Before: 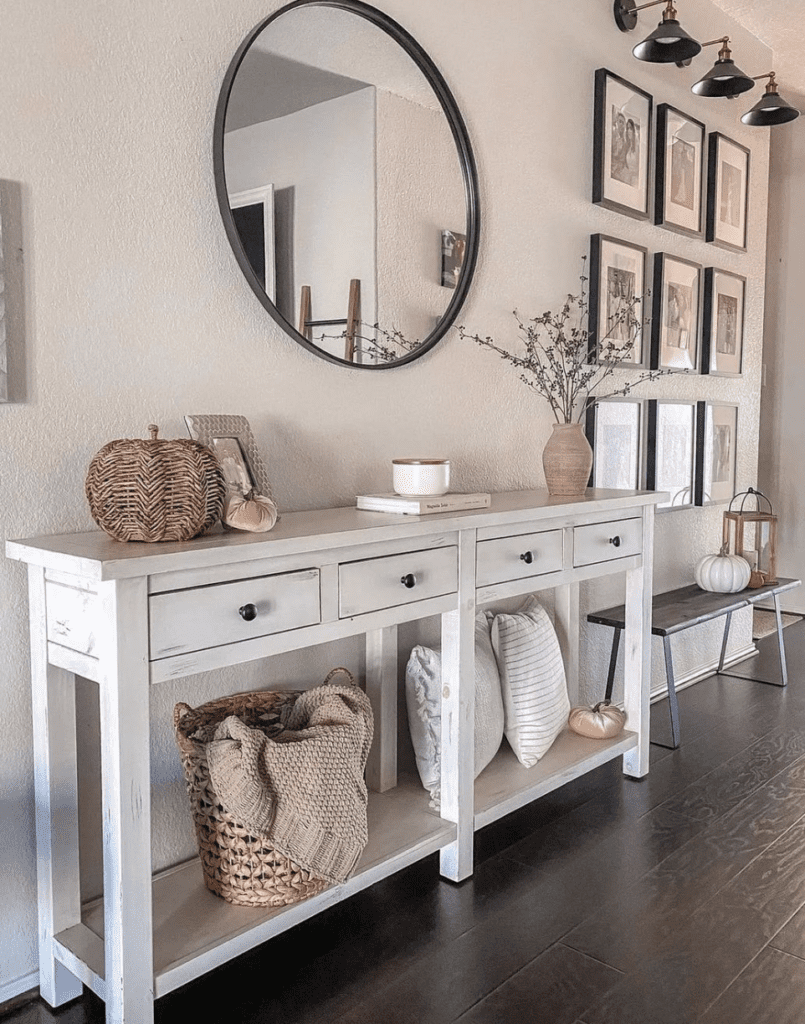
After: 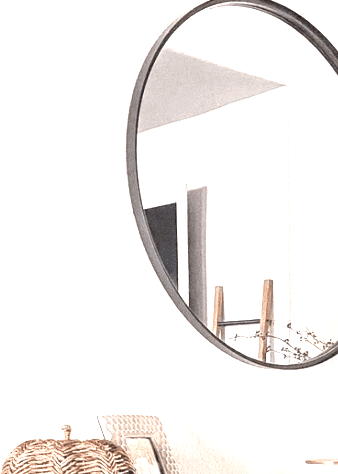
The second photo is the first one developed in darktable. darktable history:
exposure: black level correction 0.001, exposure 1.719 EV, compensate exposure bias true, compensate highlight preservation false
crop and rotate: left 10.817%, top 0.062%, right 47.194%, bottom 53.626%
